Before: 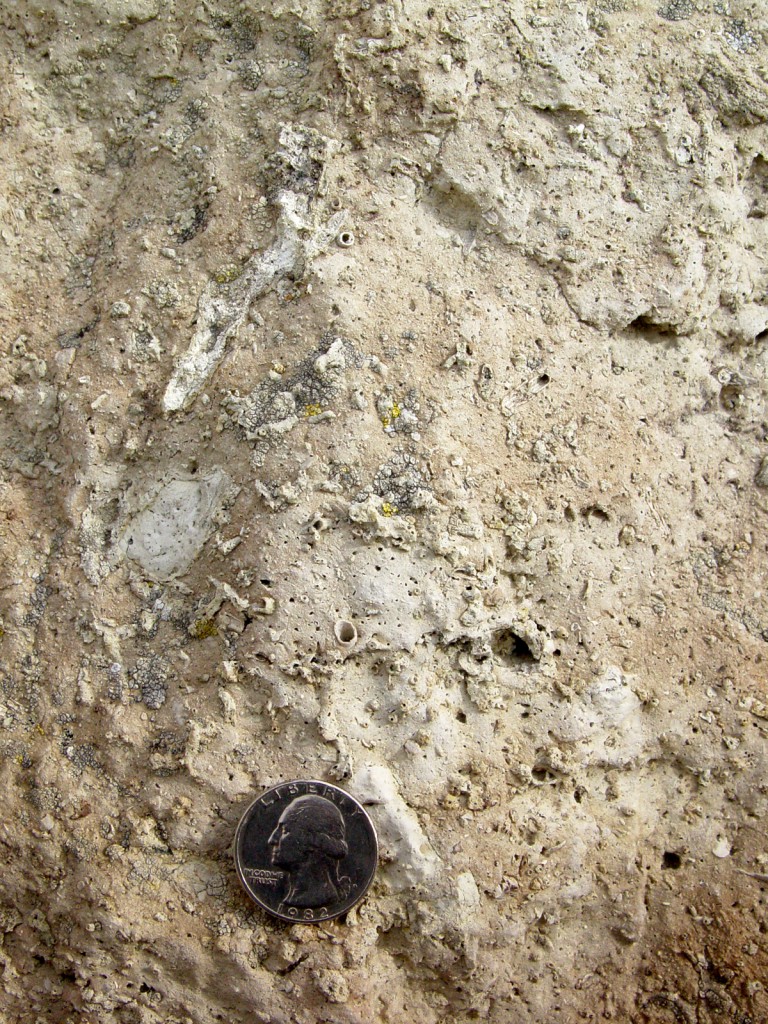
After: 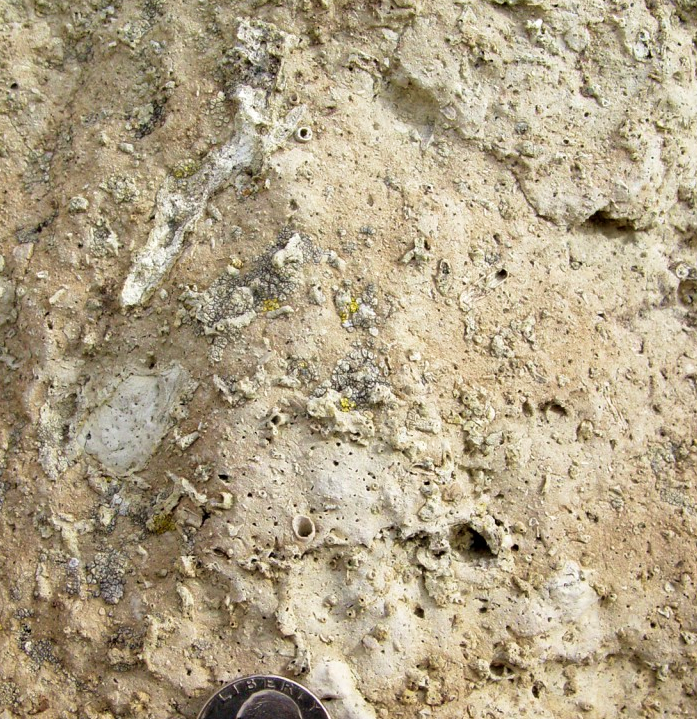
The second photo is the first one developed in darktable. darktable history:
velvia: on, module defaults
crop: left 5.596%, top 10.314%, right 3.534%, bottom 19.395%
